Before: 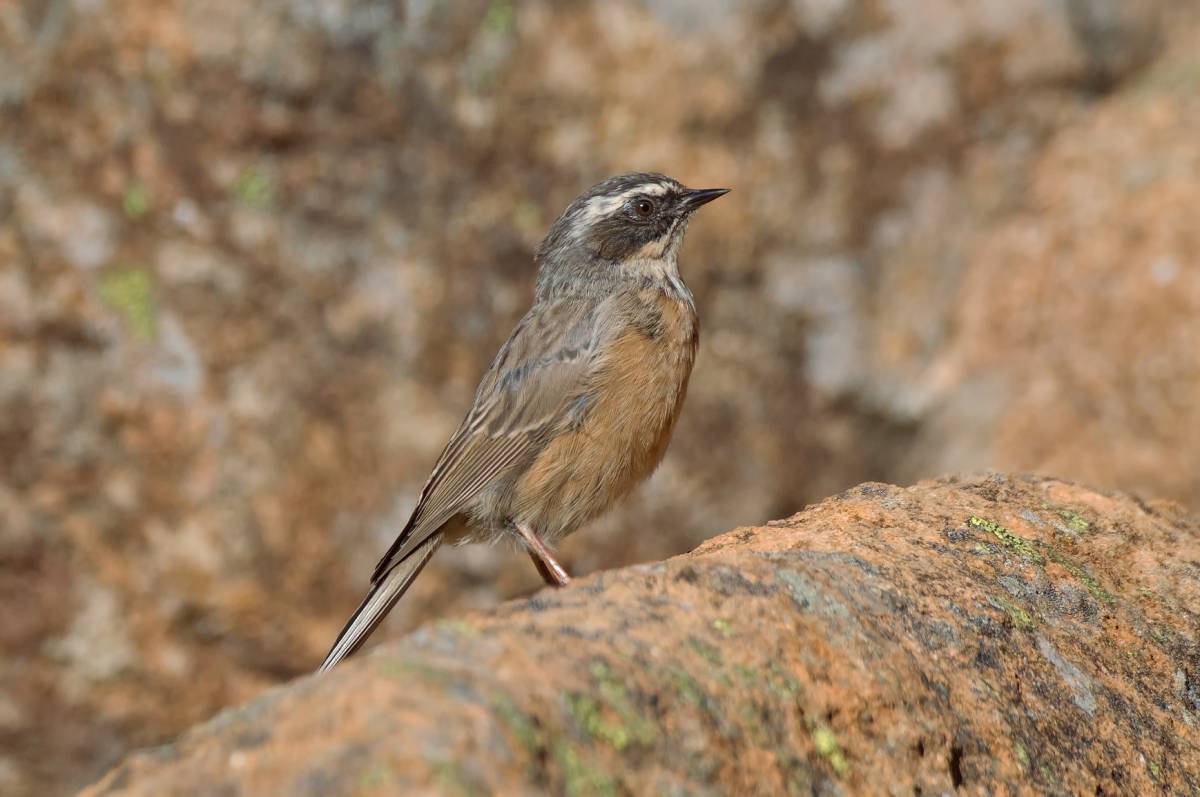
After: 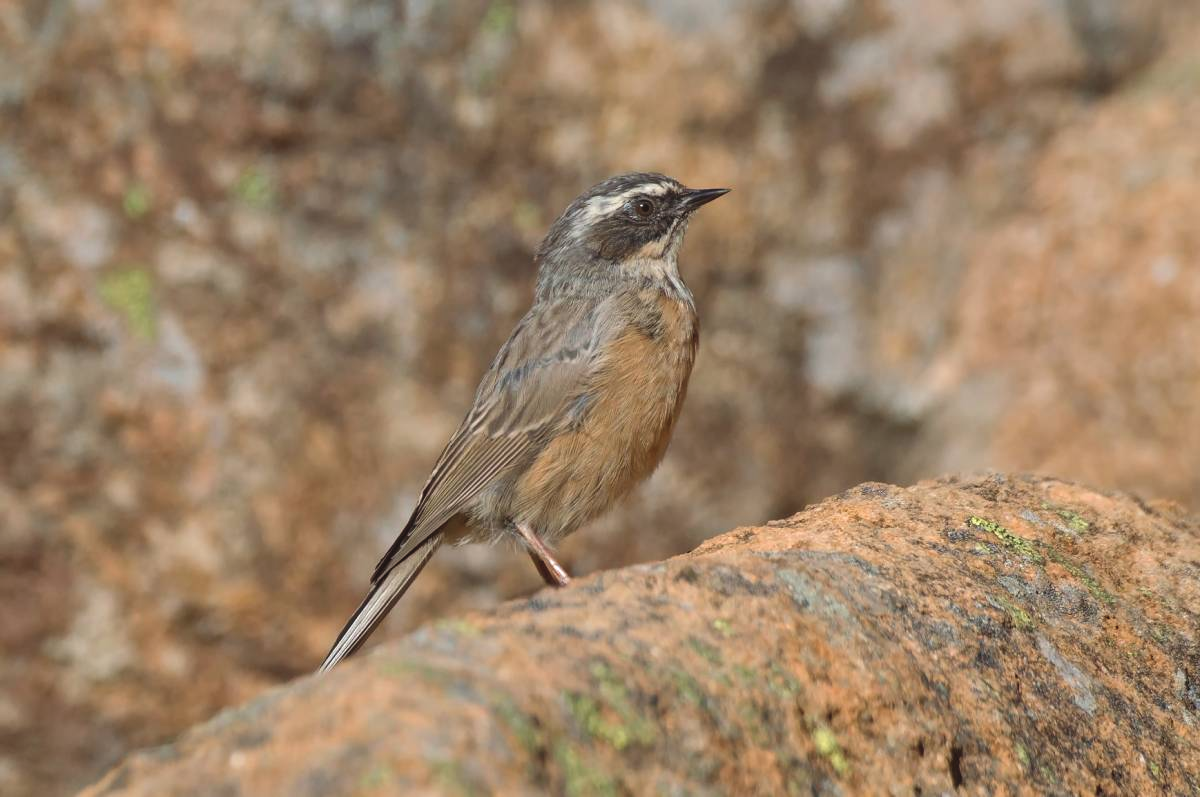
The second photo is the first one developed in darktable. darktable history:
exposure: black level correction -0.006, exposure 0.069 EV, compensate highlight preservation false
